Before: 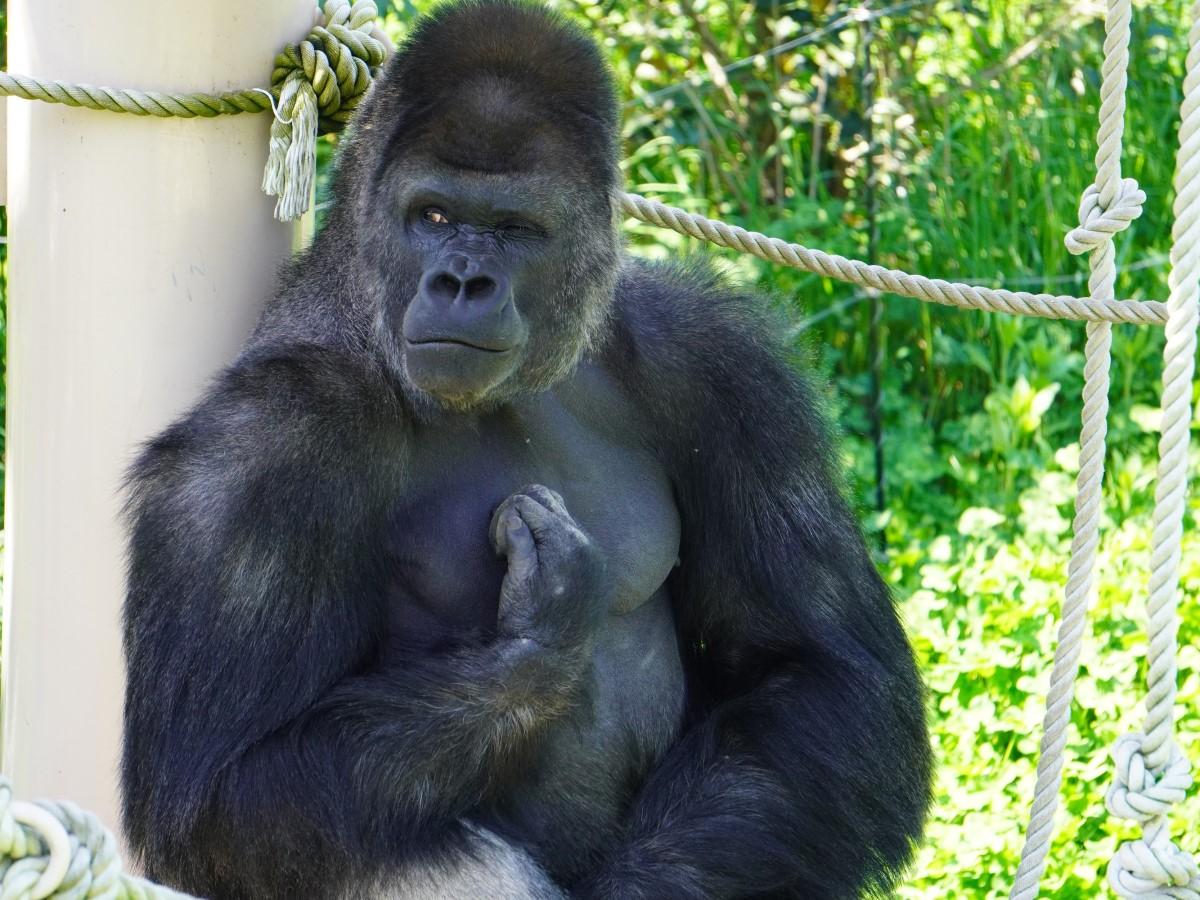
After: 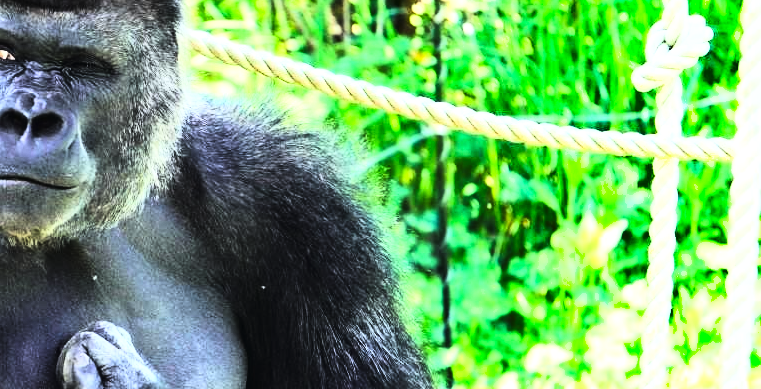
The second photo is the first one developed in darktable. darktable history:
shadows and highlights: shadows 47.53, highlights -42.9, soften with gaussian
crop: left 36.155%, top 18.16%, right 0.387%, bottom 38.522%
exposure: black level correction 0, exposure 1.2 EV, compensate highlight preservation false
tone curve: curves: ch0 [(0, 0) (0.003, 0.001) (0.011, 0.005) (0.025, 0.009) (0.044, 0.014) (0.069, 0.018) (0.1, 0.025) (0.136, 0.029) (0.177, 0.042) (0.224, 0.064) (0.277, 0.107) (0.335, 0.182) (0.399, 0.3) (0.468, 0.462) (0.543, 0.639) (0.623, 0.802) (0.709, 0.916) (0.801, 0.963) (0.898, 0.988) (1, 1)], color space Lab, linked channels, preserve colors none
